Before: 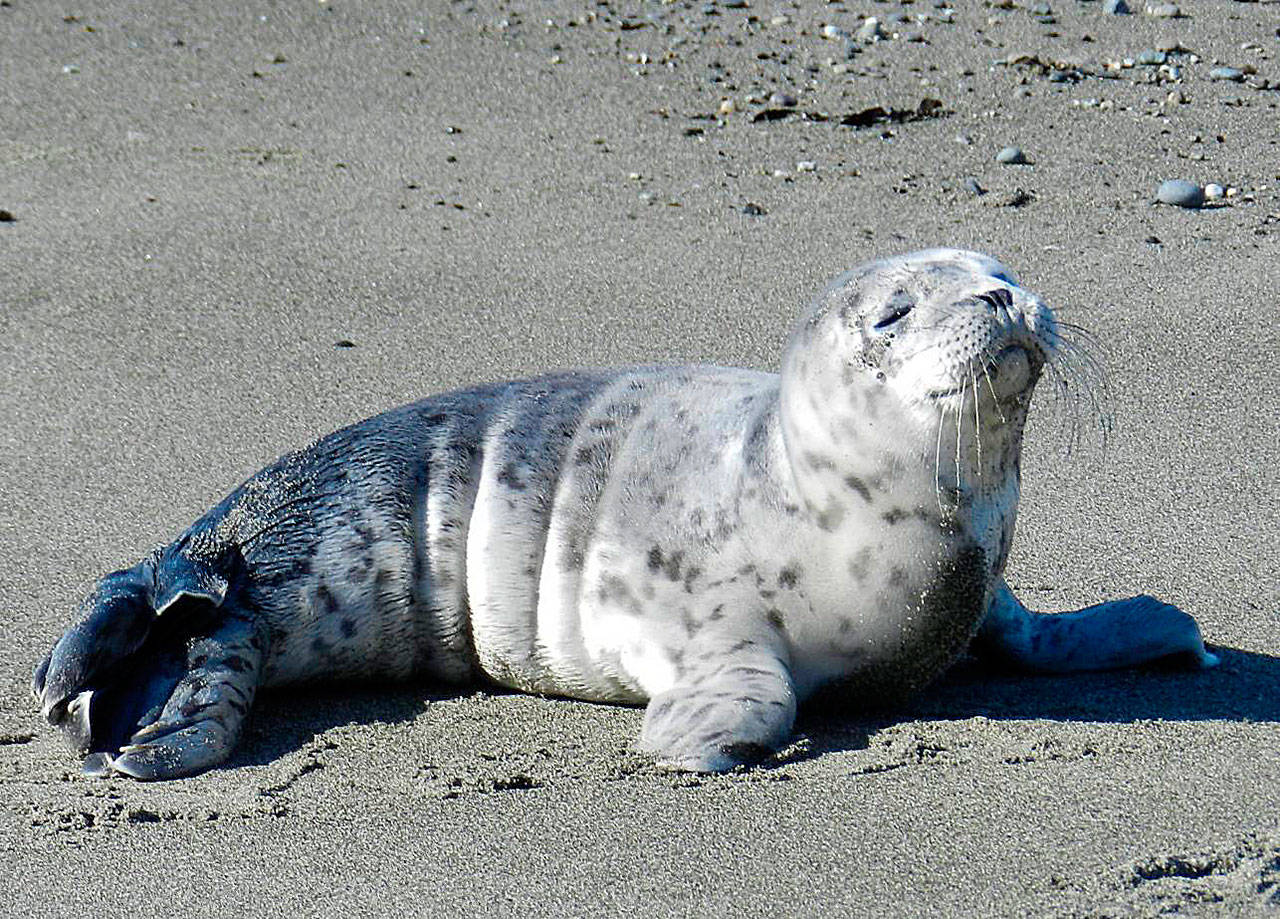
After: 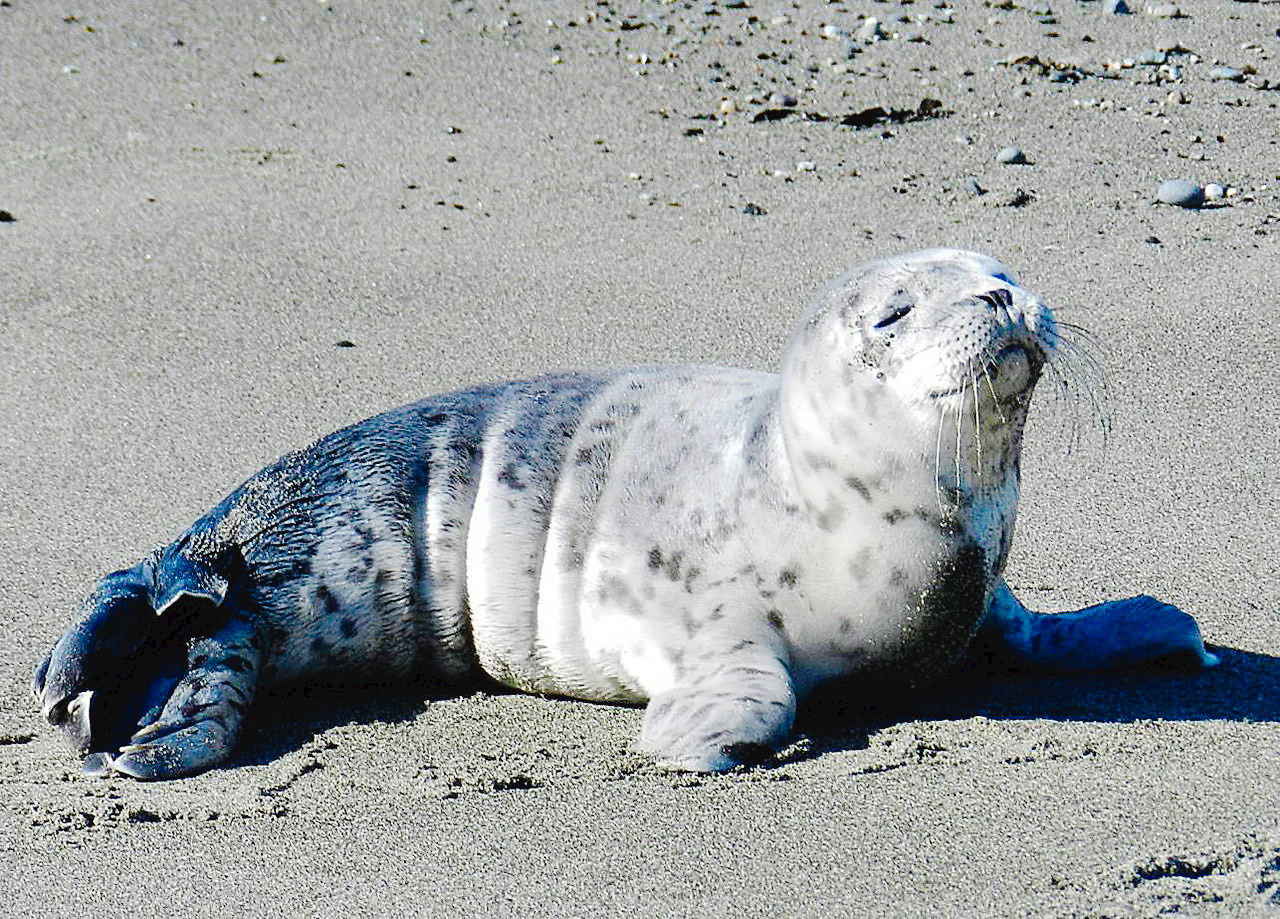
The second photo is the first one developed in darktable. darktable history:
tone curve: curves: ch0 [(0, 0) (0.003, 0.036) (0.011, 0.039) (0.025, 0.039) (0.044, 0.043) (0.069, 0.05) (0.1, 0.072) (0.136, 0.102) (0.177, 0.144) (0.224, 0.204) (0.277, 0.288) (0.335, 0.384) (0.399, 0.477) (0.468, 0.575) (0.543, 0.652) (0.623, 0.724) (0.709, 0.785) (0.801, 0.851) (0.898, 0.915) (1, 1)], preserve colors none
tone equalizer: on, module defaults
